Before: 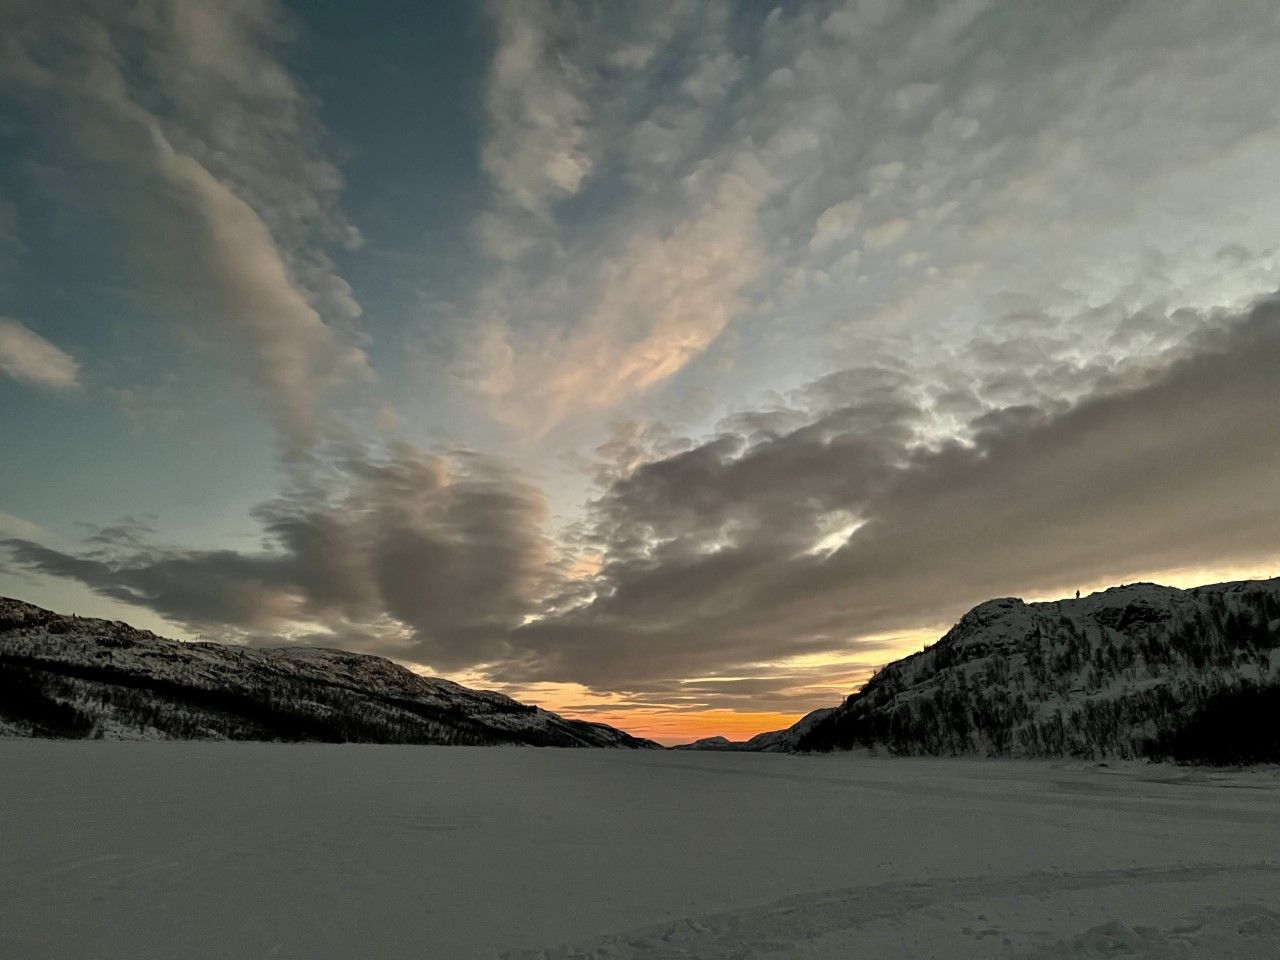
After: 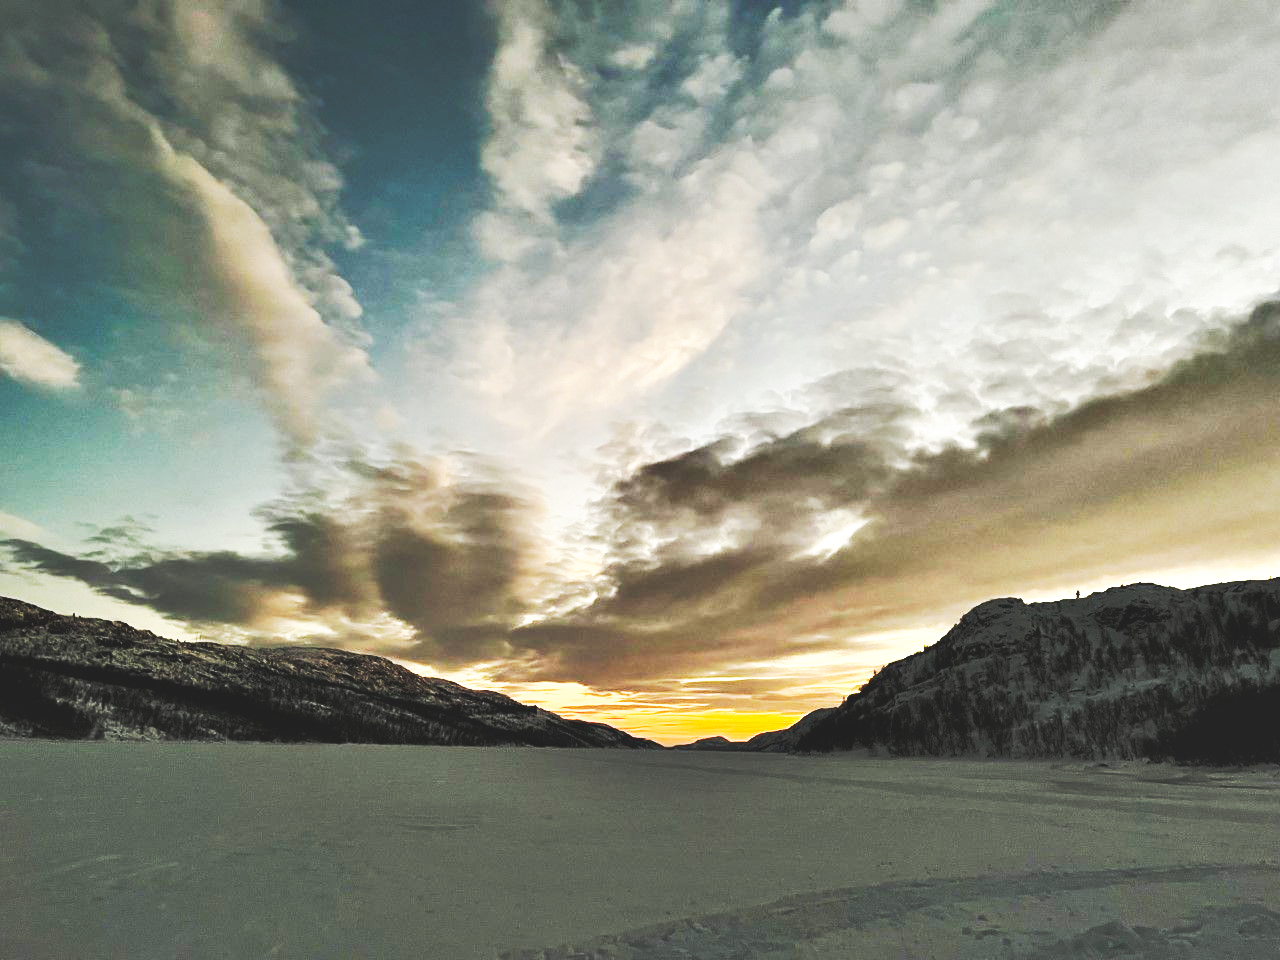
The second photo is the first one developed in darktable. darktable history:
base curve: curves: ch0 [(0, 0.015) (0.085, 0.116) (0.134, 0.298) (0.19, 0.545) (0.296, 0.764) (0.599, 0.982) (1, 1)], preserve colors none
shadows and highlights: highlights color adjustment 0%, low approximation 0.01, soften with gaussian
